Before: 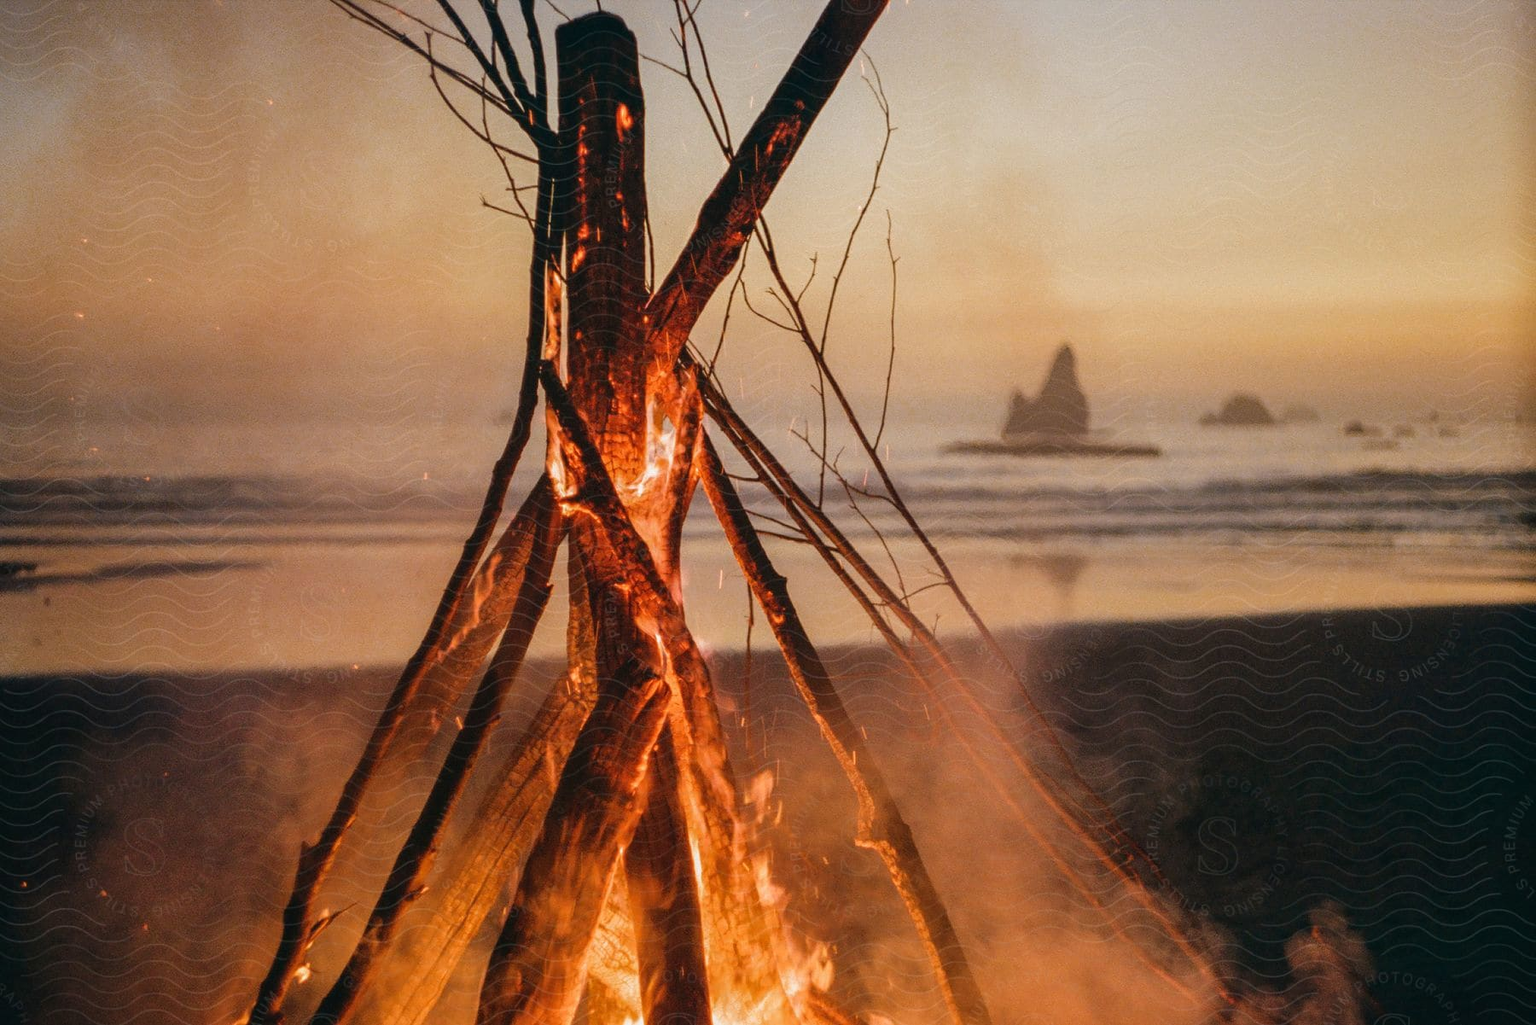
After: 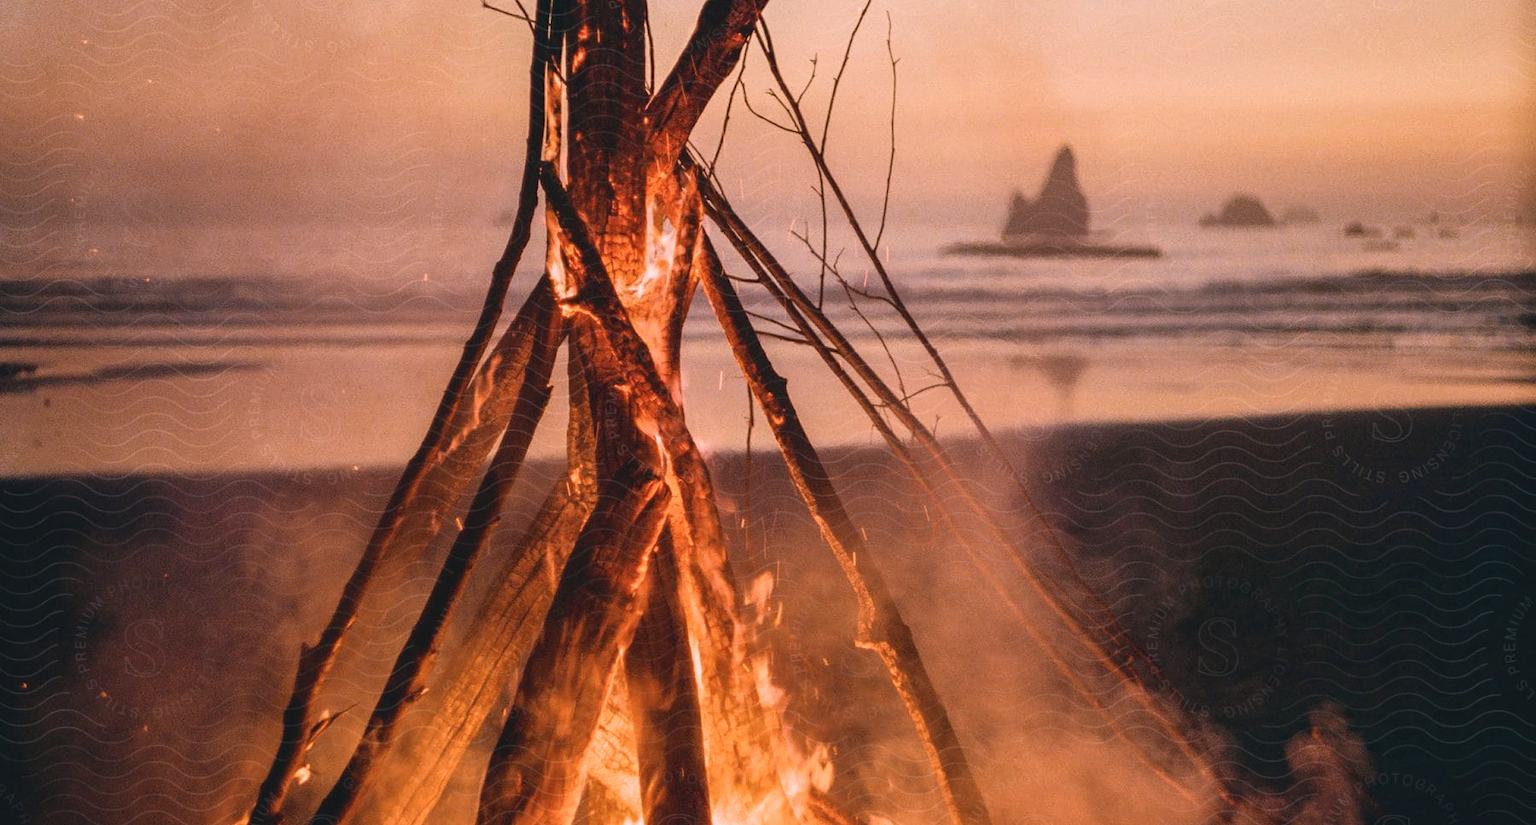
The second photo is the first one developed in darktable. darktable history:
tone curve: curves: ch0 [(0, 0.045) (0.155, 0.169) (0.46, 0.466) (0.751, 0.788) (1, 0.961)]; ch1 [(0, 0) (0.43, 0.408) (0.472, 0.469) (0.505, 0.503) (0.553, 0.555) (0.592, 0.581) (1, 1)]; ch2 [(0, 0) (0.505, 0.495) (0.579, 0.569) (1, 1)], color space Lab, independent channels, preserve colors none
contrast brightness saturation: saturation -0.1
crop and rotate: top 19.421%
color correction: highlights a* 14.74, highlights b* 4.78
